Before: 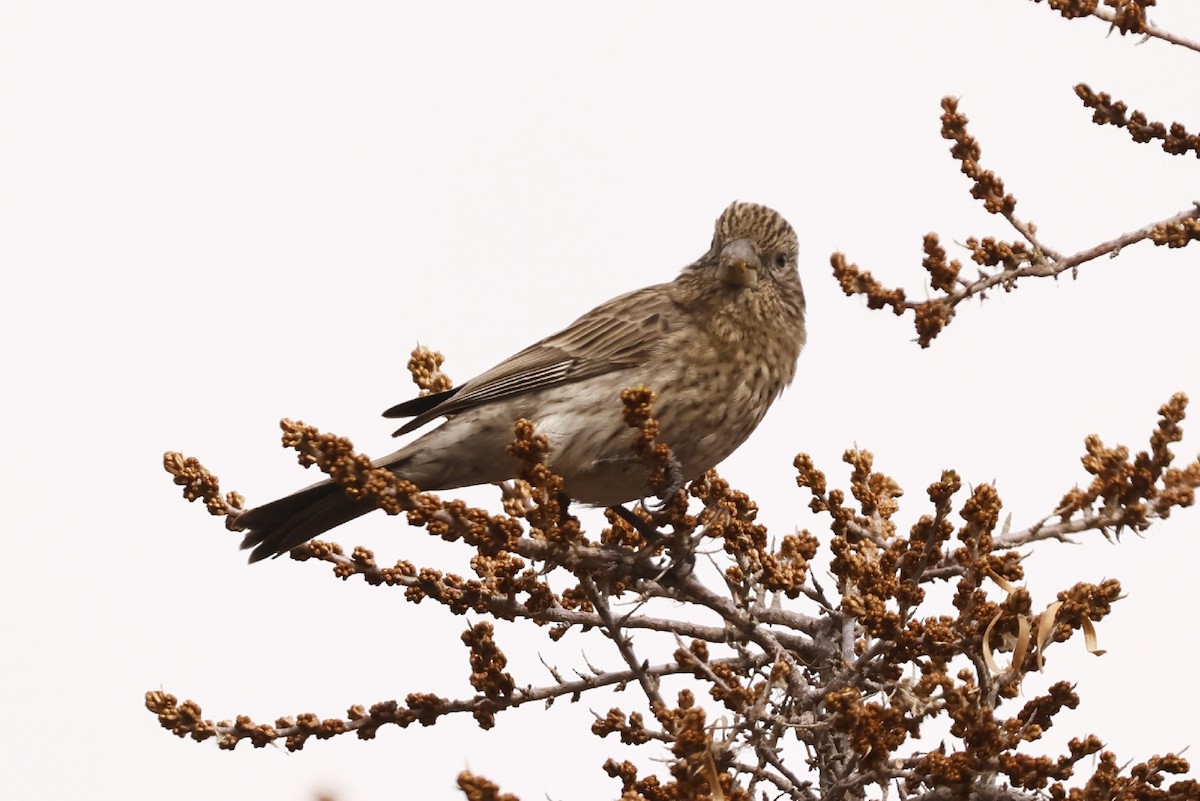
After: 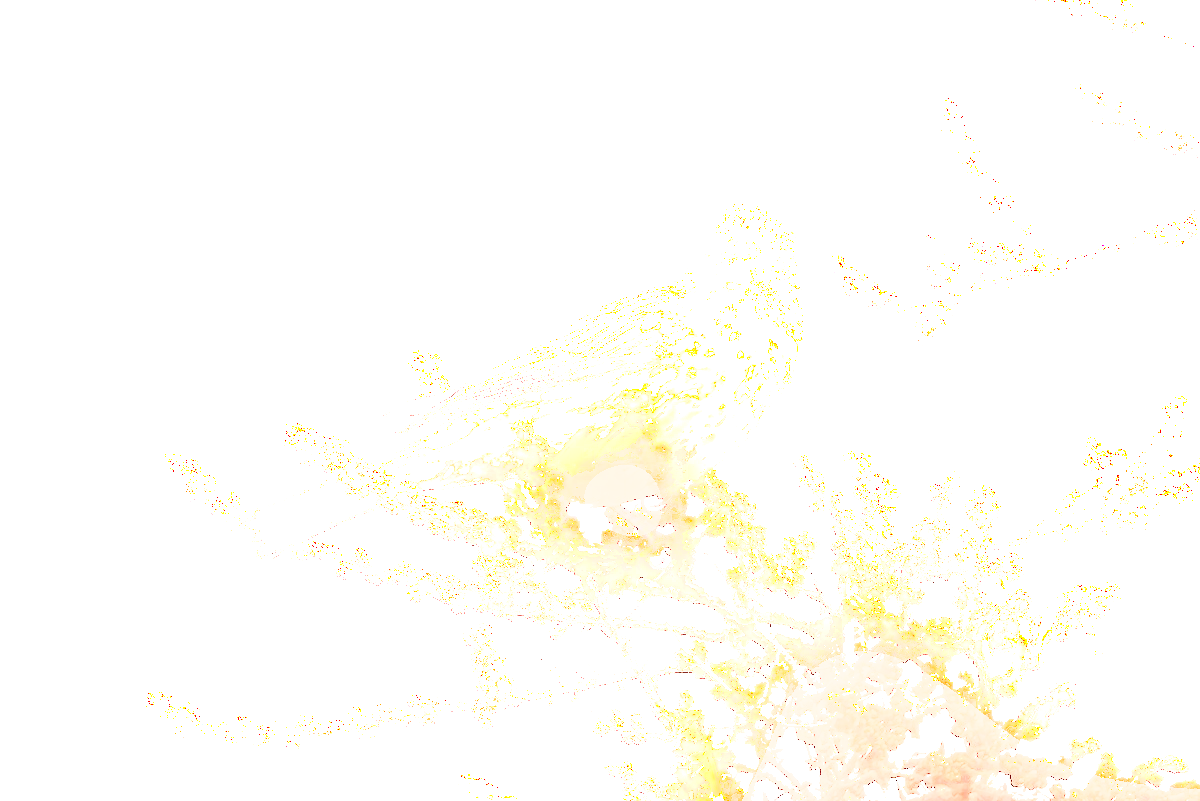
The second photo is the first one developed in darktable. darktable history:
exposure: black level correction 0, exposure 2.332 EV, compensate highlight preservation false
color correction: highlights a* 9.16, highlights b* 8.72, shadows a* 39.99, shadows b* 39.97, saturation 0.793
shadows and highlights: shadows -89.1, highlights 90.96, soften with gaussian
